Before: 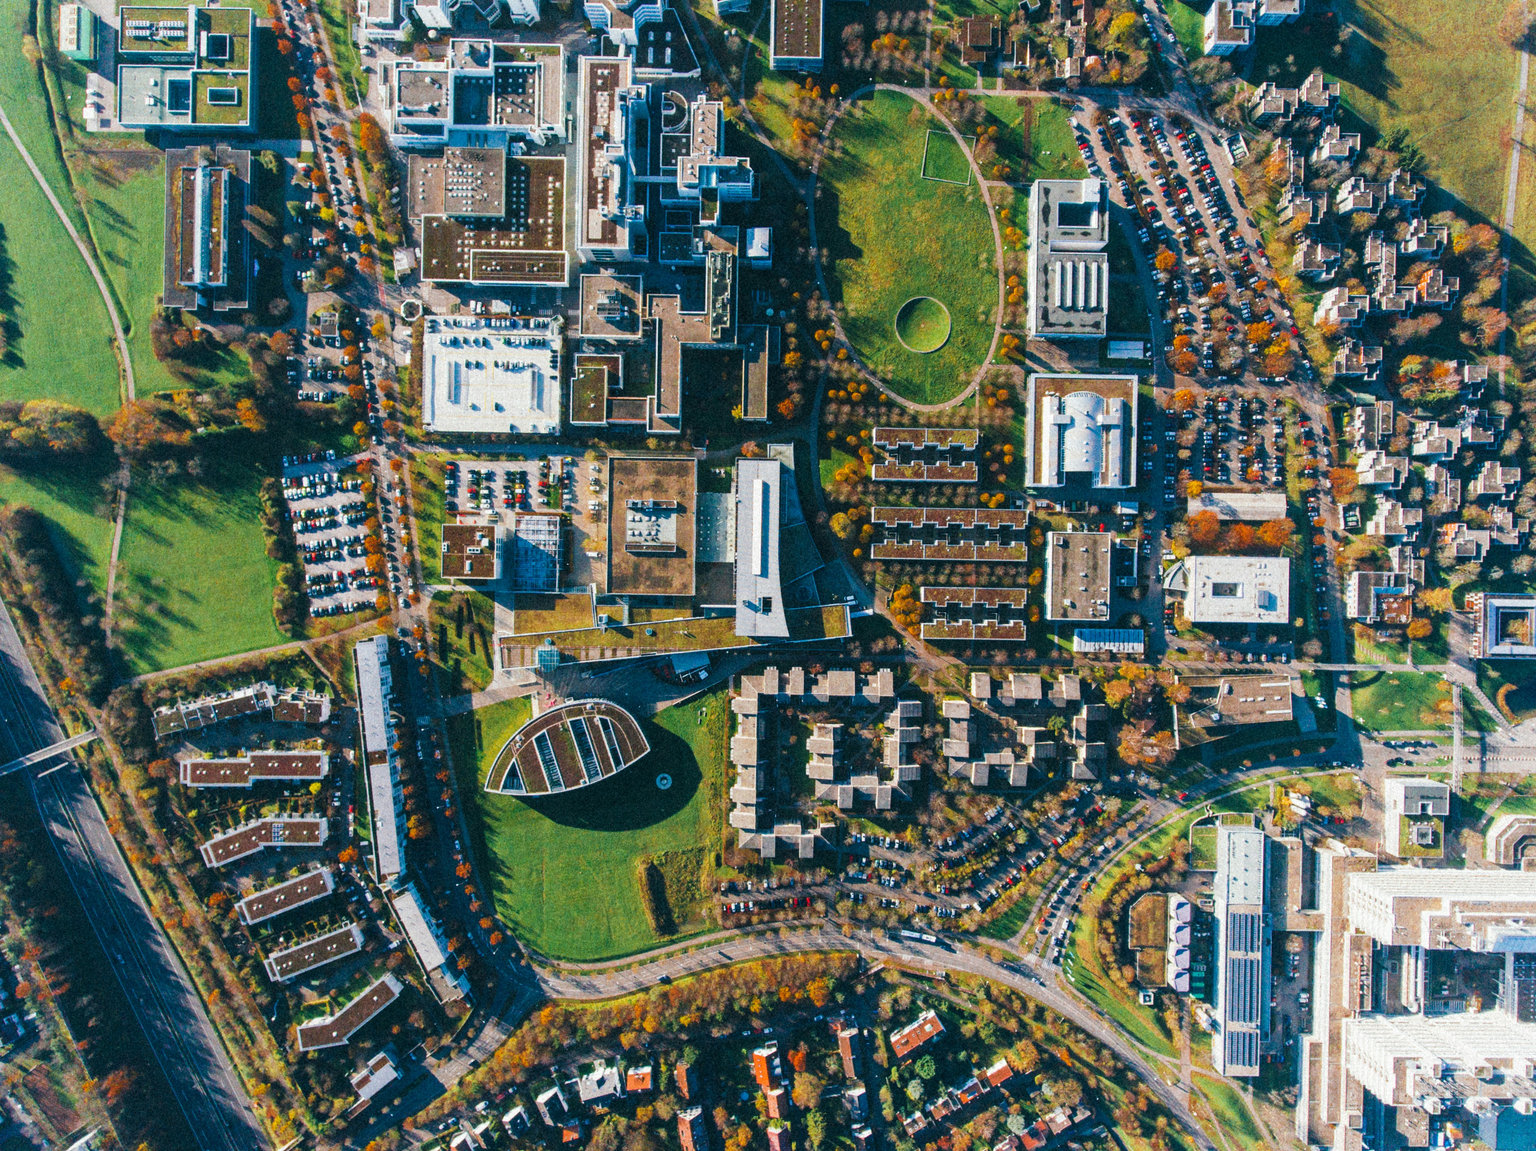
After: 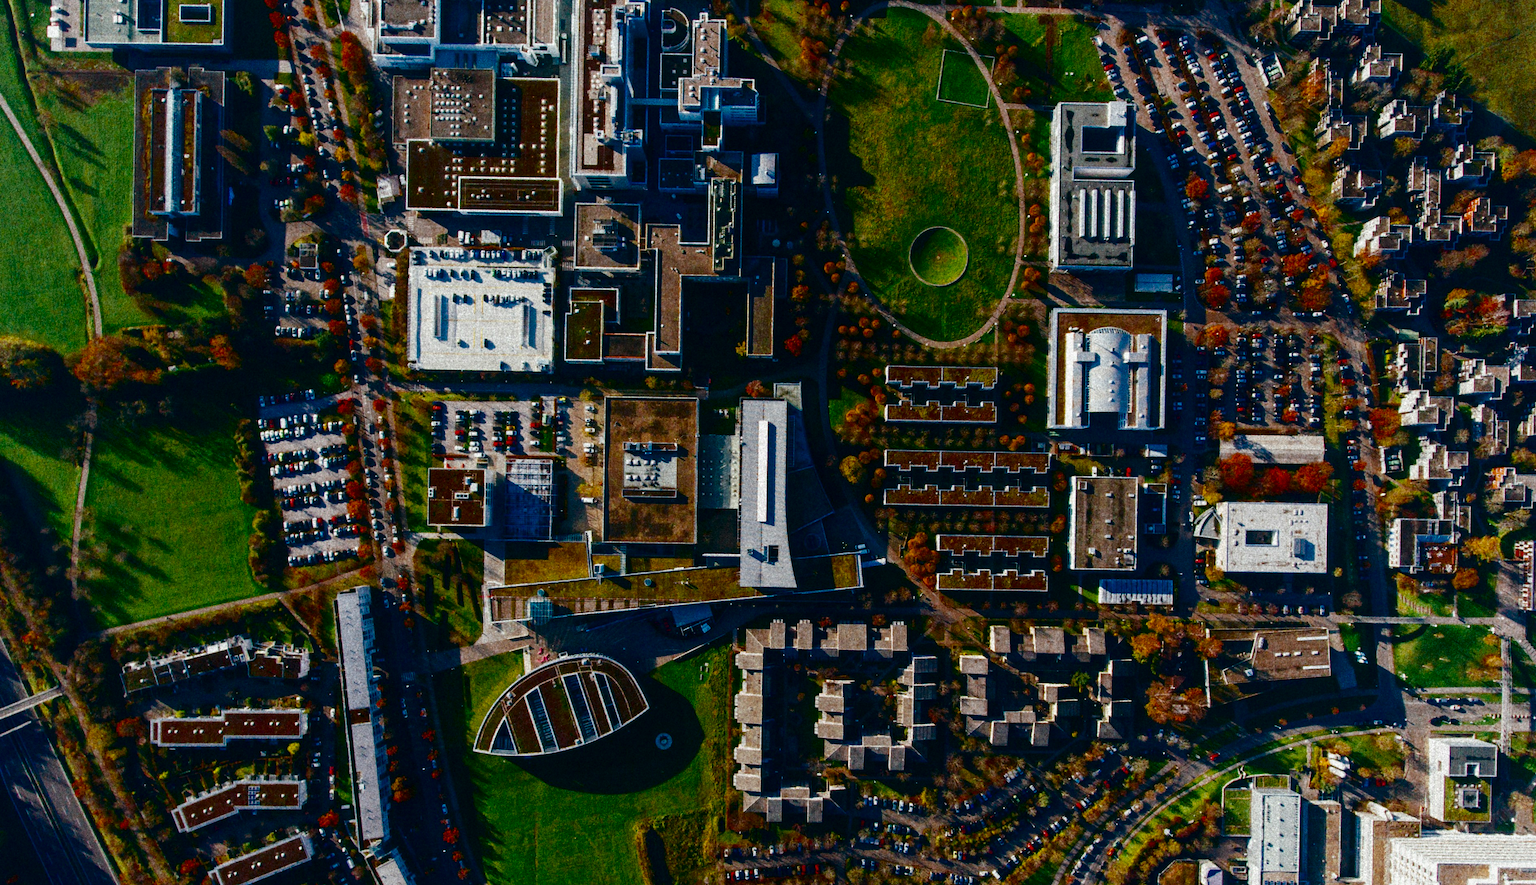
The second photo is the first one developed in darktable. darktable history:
contrast brightness saturation: contrast 0.091, brightness -0.588, saturation 0.172
crop: left 2.545%, top 7.28%, right 3.227%, bottom 20.222%
